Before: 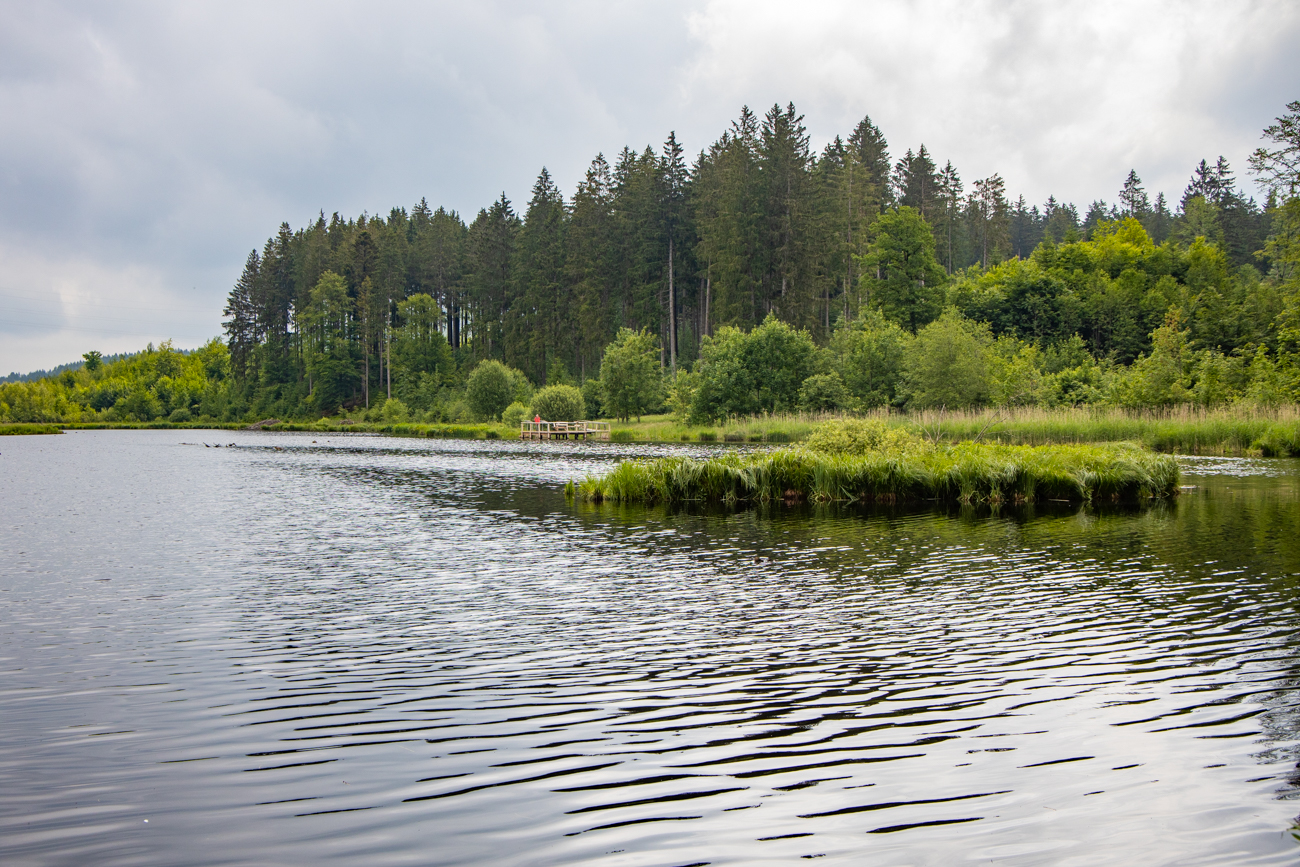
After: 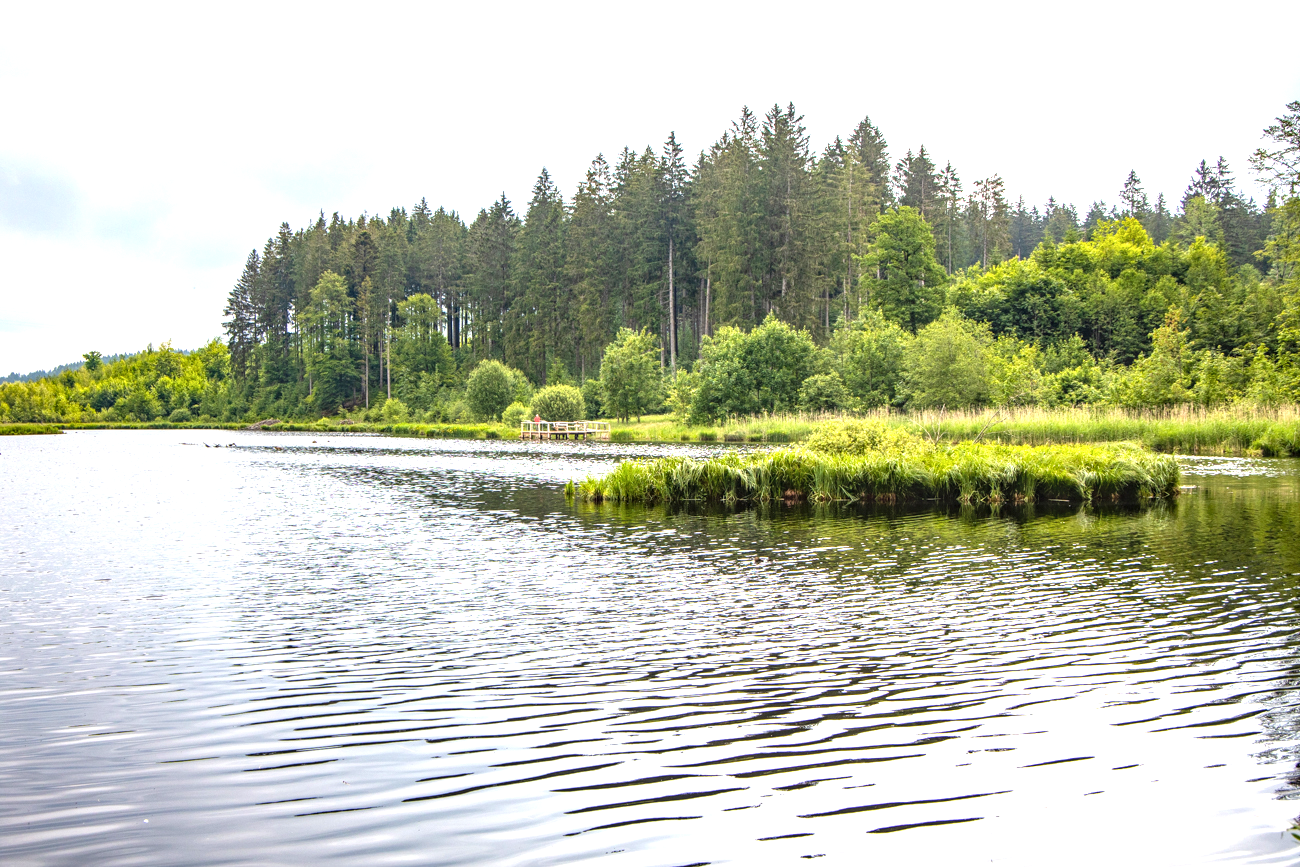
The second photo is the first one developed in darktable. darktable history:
tone equalizer: on, module defaults
local contrast: on, module defaults
exposure: black level correction 0, exposure 1.1 EV, compensate exposure bias true, compensate highlight preservation false
